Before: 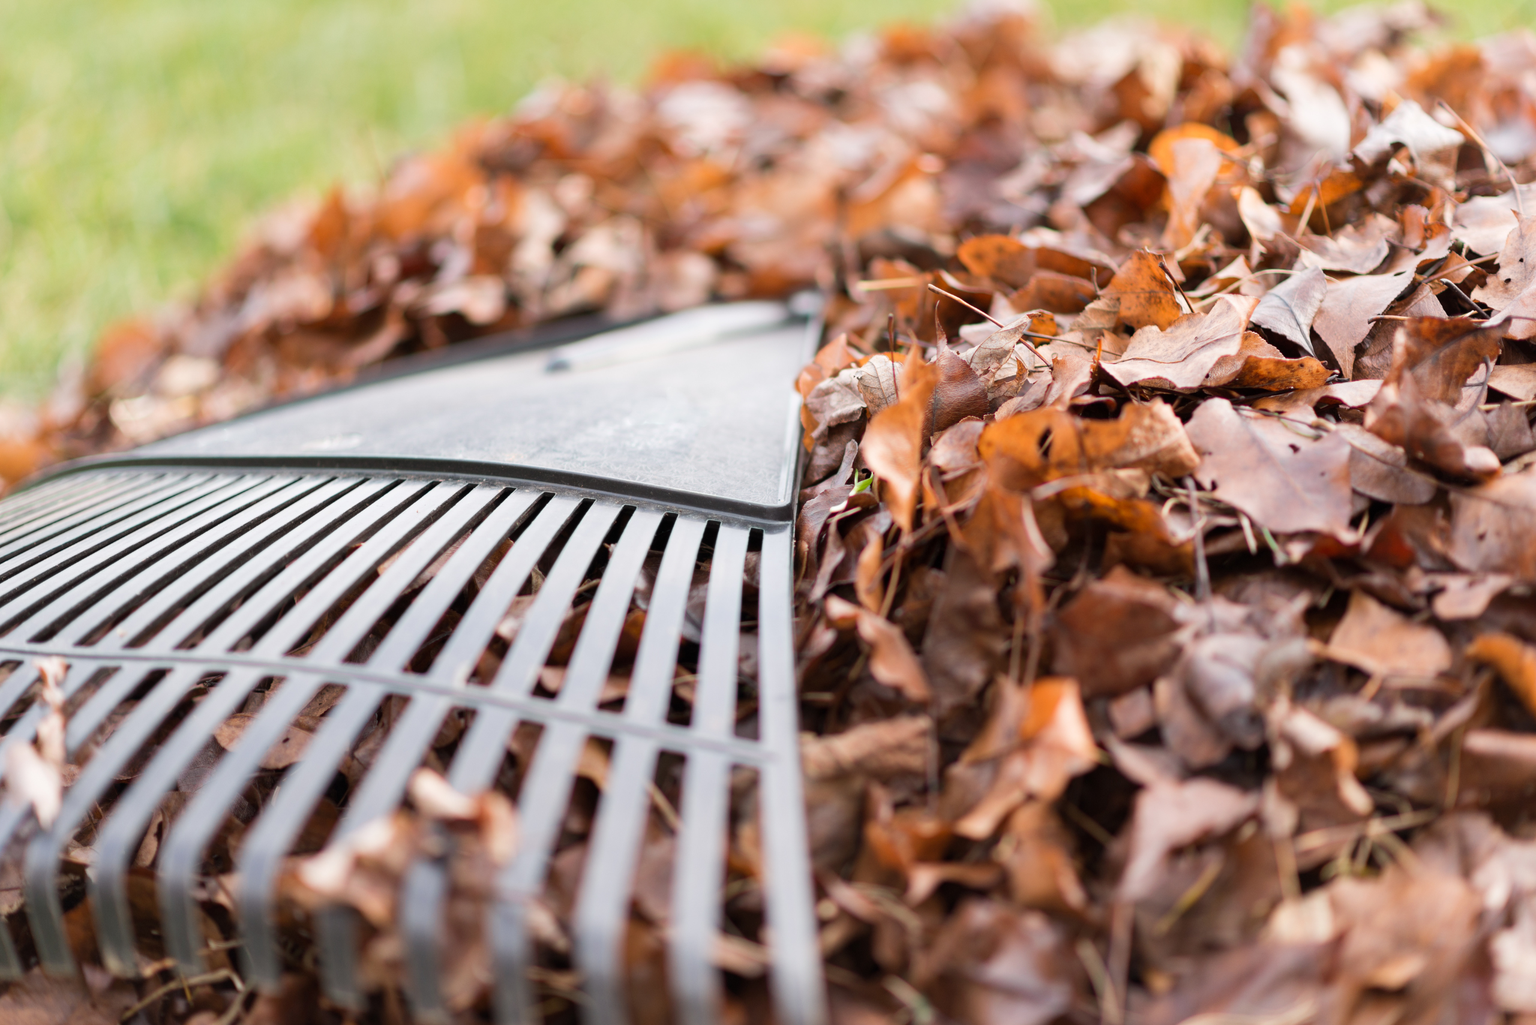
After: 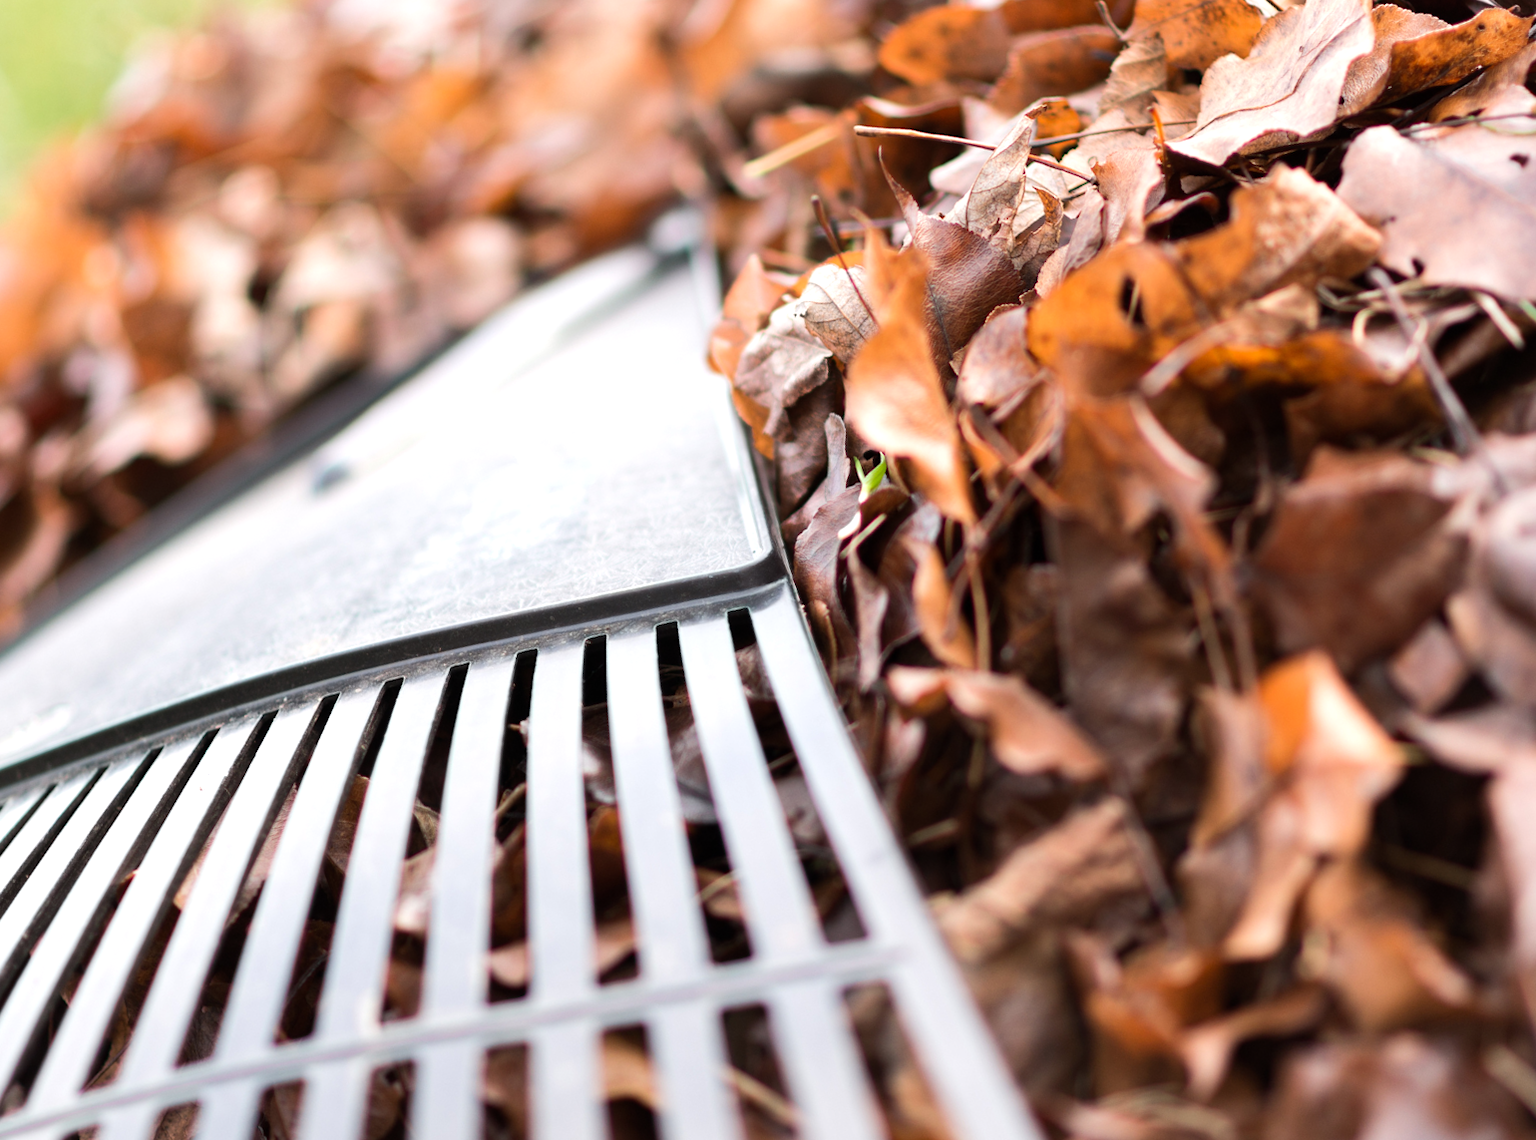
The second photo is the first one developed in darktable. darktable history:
crop and rotate: angle 21.37°, left 6.989%, right 4.144%, bottom 1.161%
tone equalizer: -8 EV -0.404 EV, -7 EV -0.417 EV, -6 EV -0.315 EV, -5 EV -0.183 EV, -3 EV 0.214 EV, -2 EV 0.327 EV, -1 EV 0.367 EV, +0 EV 0.409 EV, edges refinement/feathering 500, mask exposure compensation -1.57 EV, preserve details no
